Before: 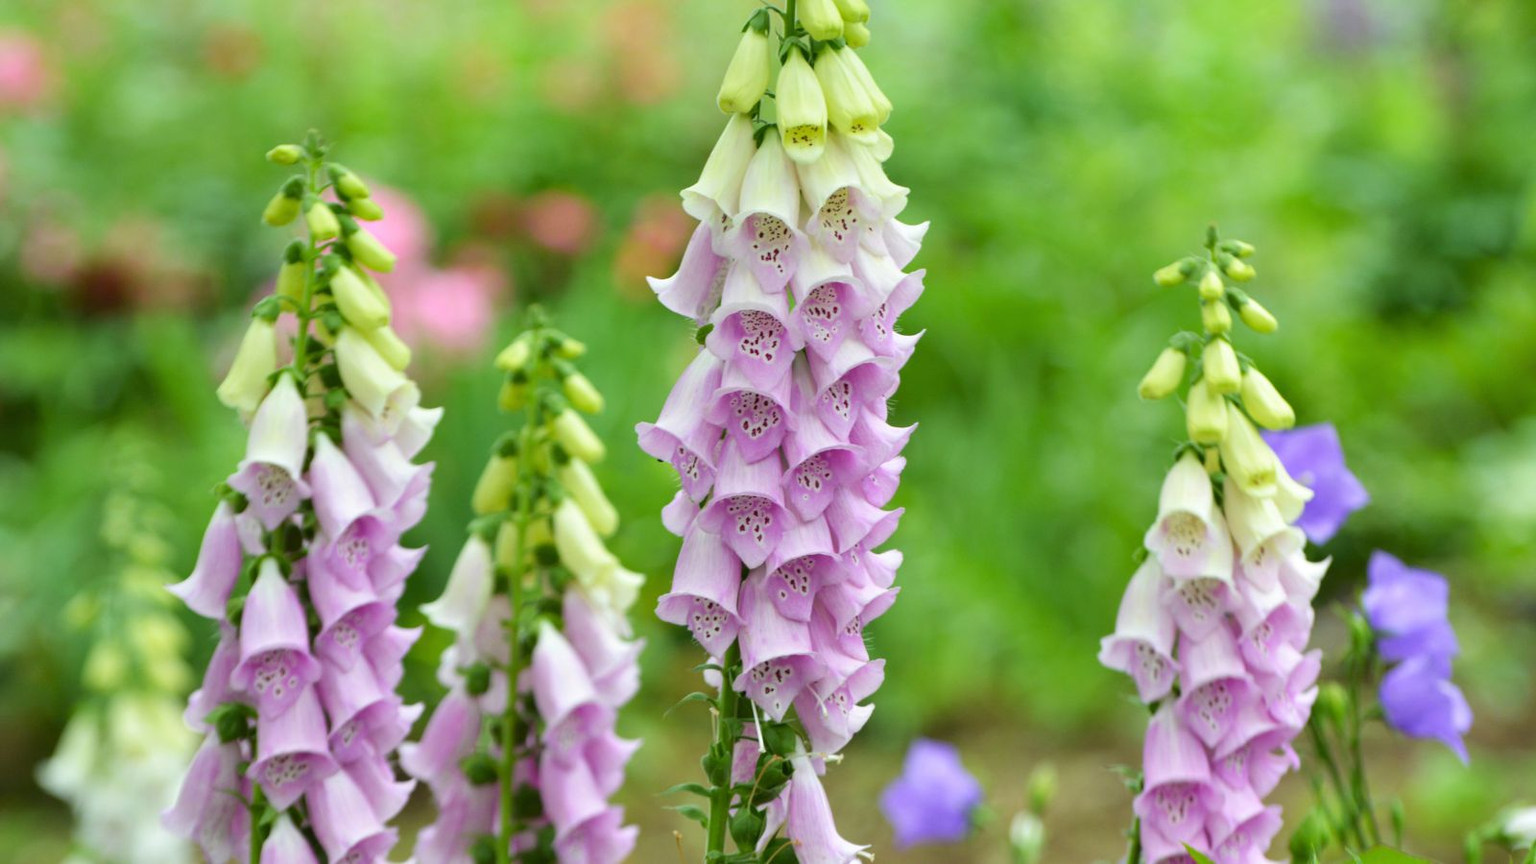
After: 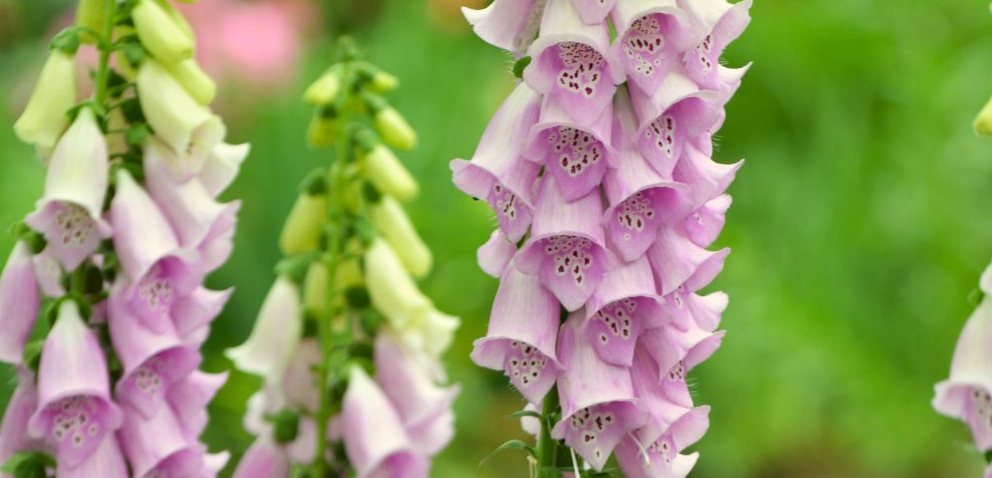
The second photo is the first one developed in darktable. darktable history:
exposure: black level correction 0.001, compensate highlight preservation false
rotate and perspective: automatic cropping off
white balance: red 1.029, blue 0.92
crop: left 13.312%, top 31.28%, right 24.627%, bottom 15.582%
